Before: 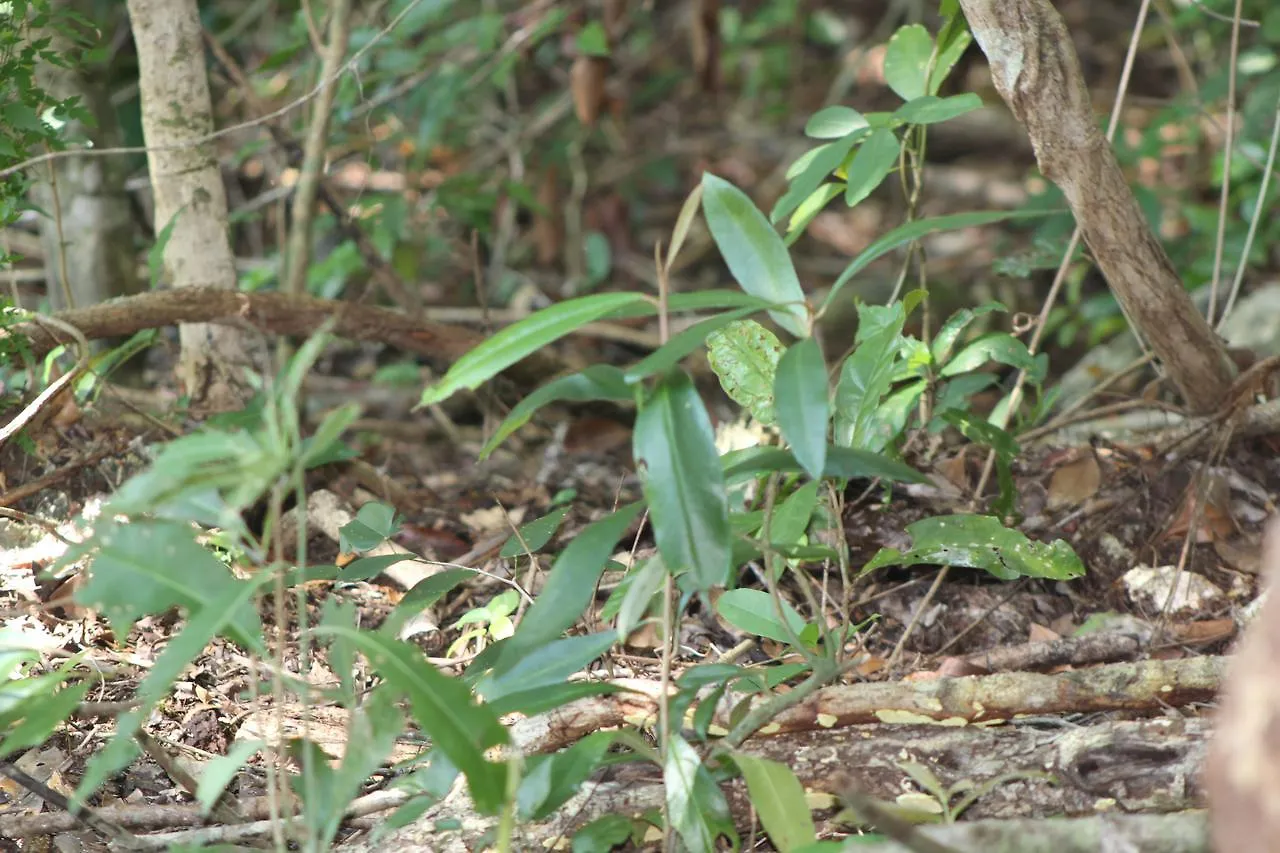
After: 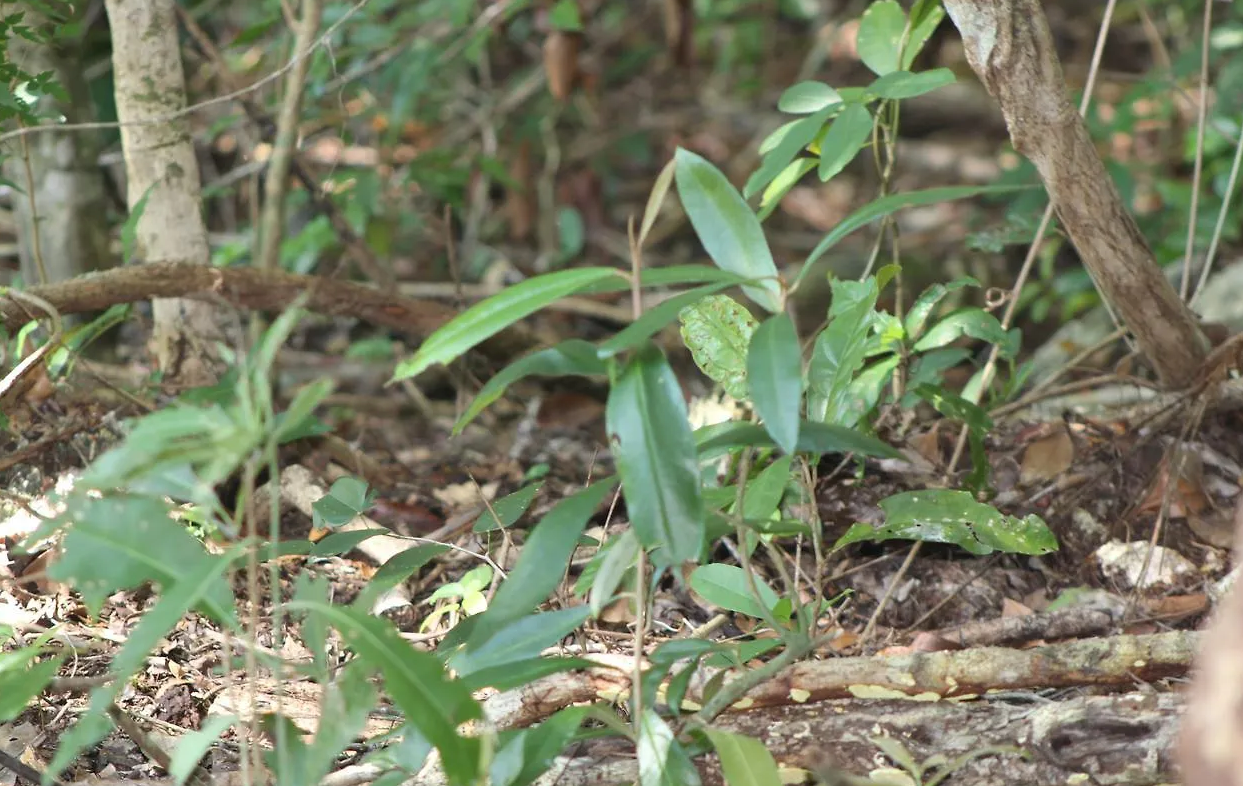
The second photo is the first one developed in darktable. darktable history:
crop: left 2.111%, top 2.938%, right 0.758%, bottom 4.903%
